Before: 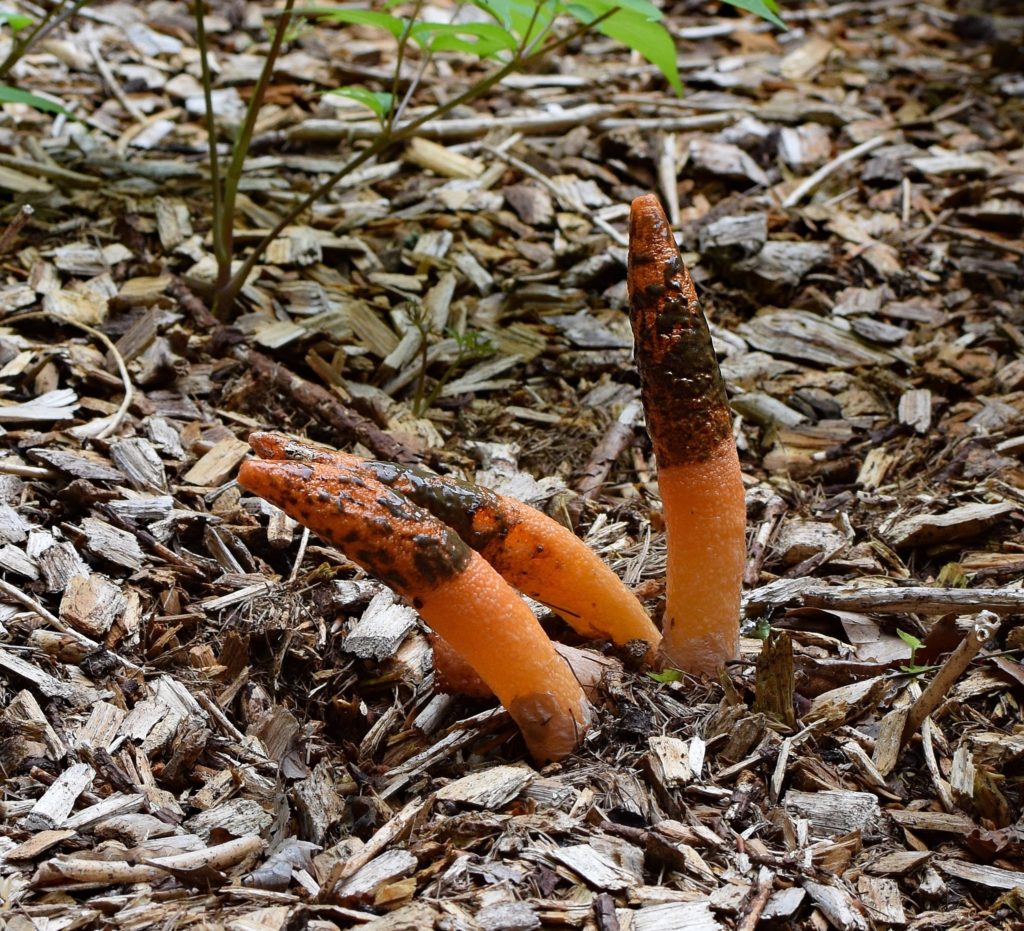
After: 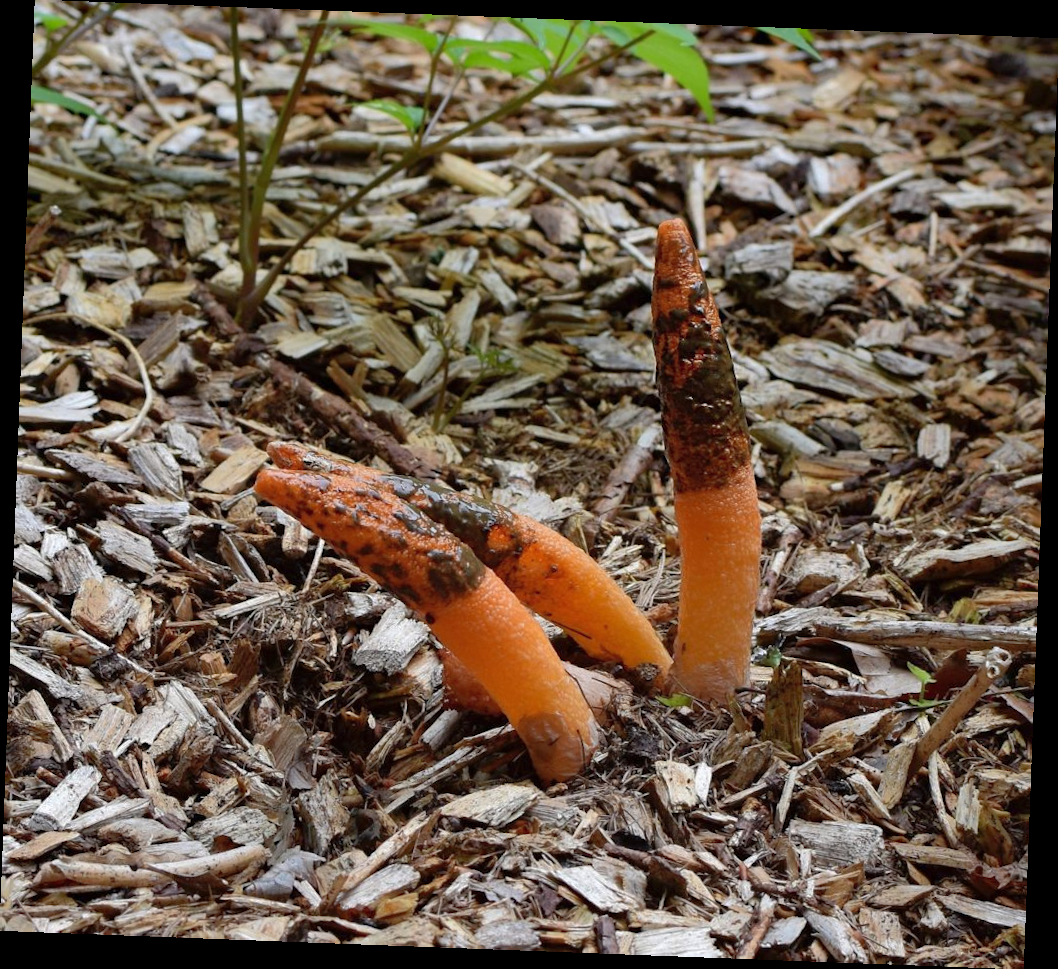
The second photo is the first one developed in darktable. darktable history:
shadows and highlights: on, module defaults
rotate and perspective: rotation 2.17°, automatic cropping off
